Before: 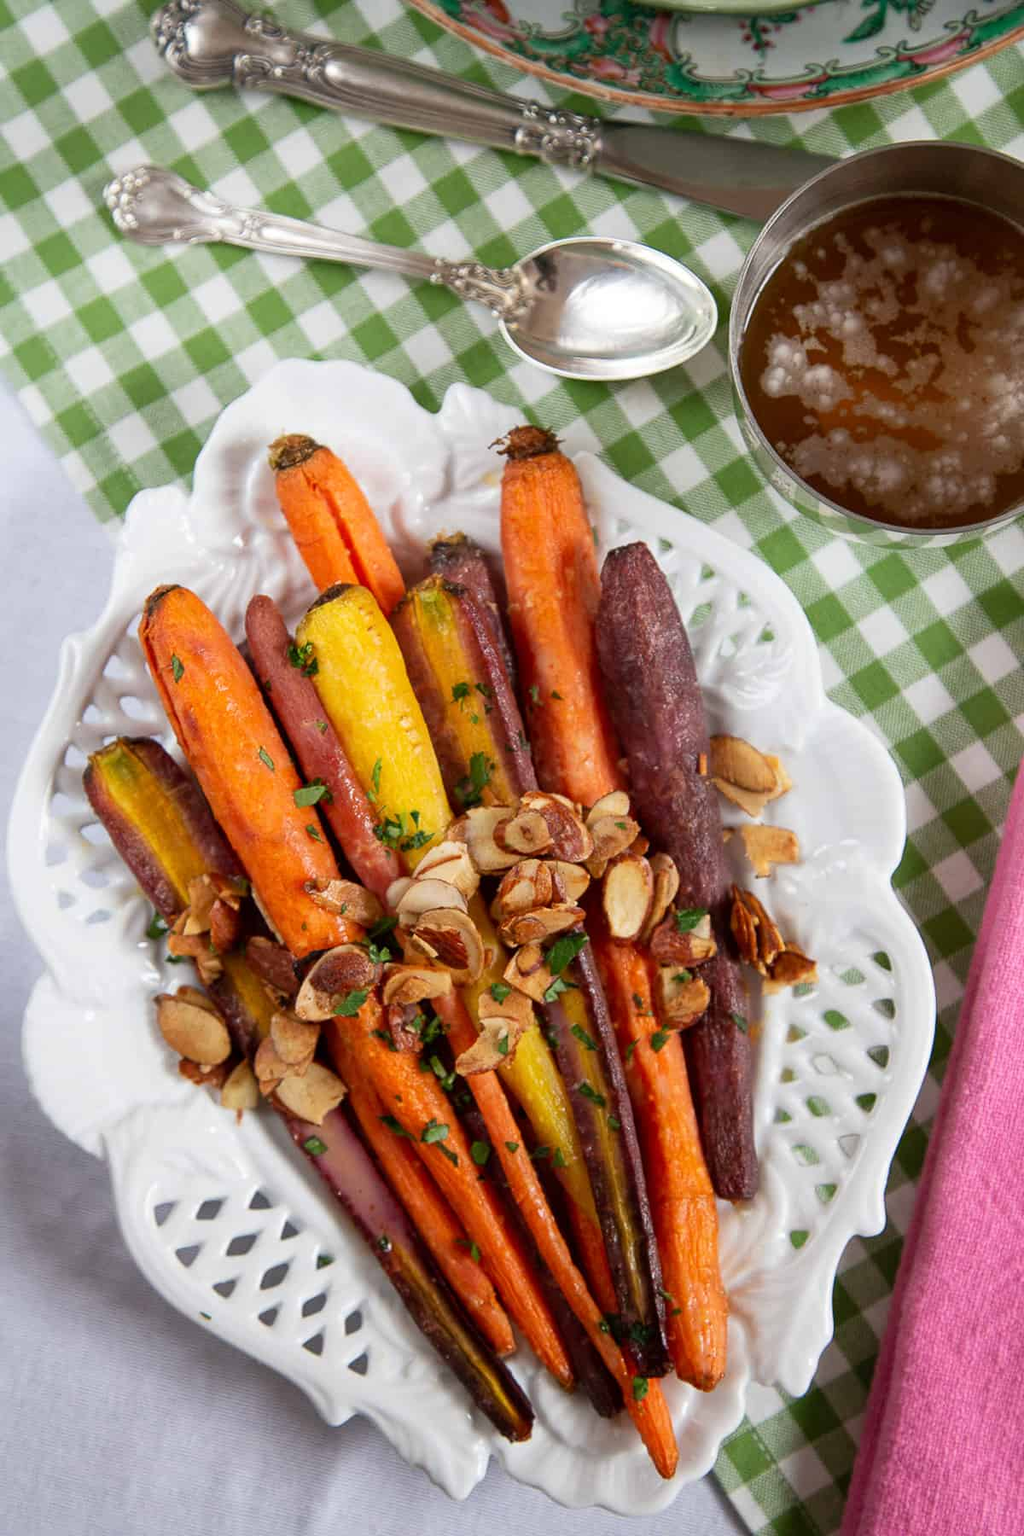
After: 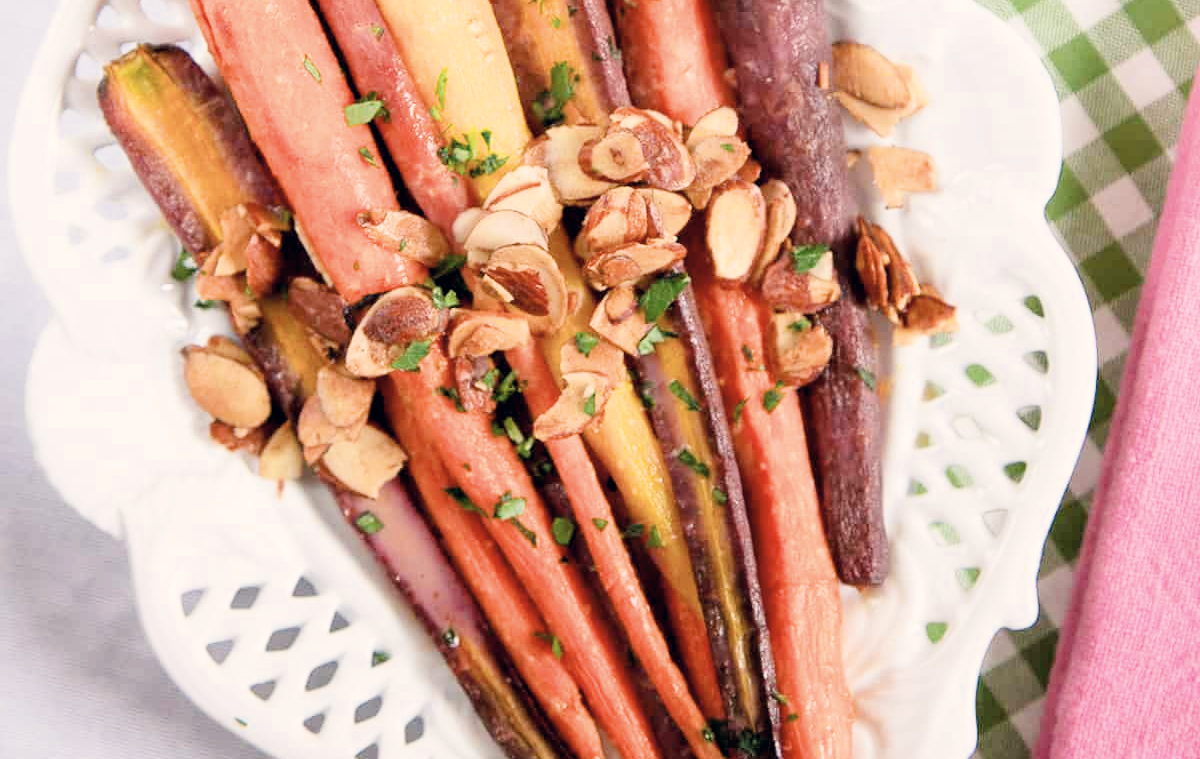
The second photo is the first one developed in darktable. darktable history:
crop: top 45.596%, bottom 12.201%
filmic rgb: black relative exposure -7.65 EV, white relative exposure 4.56 EV, hardness 3.61
color correction: highlights a* 2.76, highlights b* 5.02, shadows a* -1.57, shadows b* -4.85, saturation 0.814
exposure: black level correction 0.001, exposure 1.641 EV, compensate highlight preservation false
